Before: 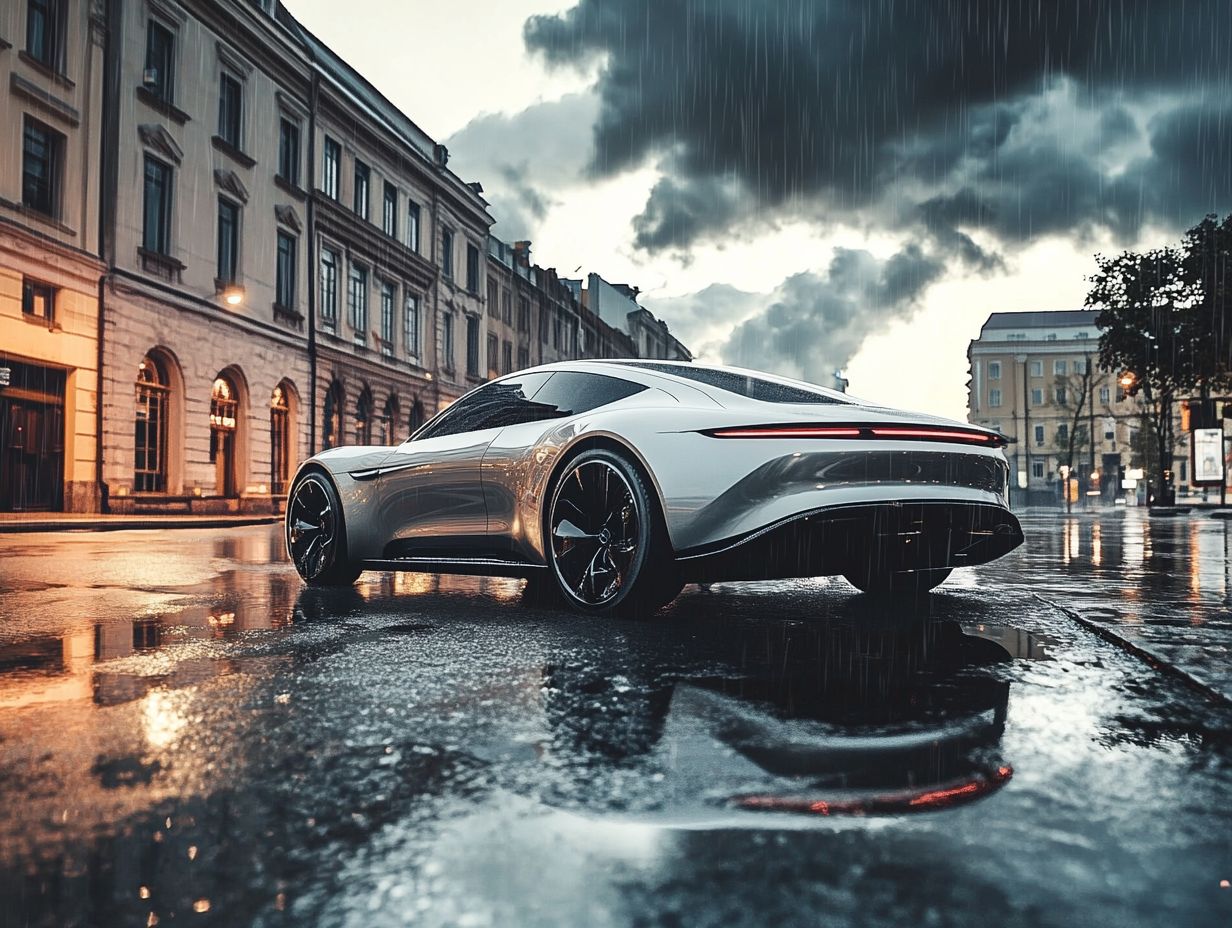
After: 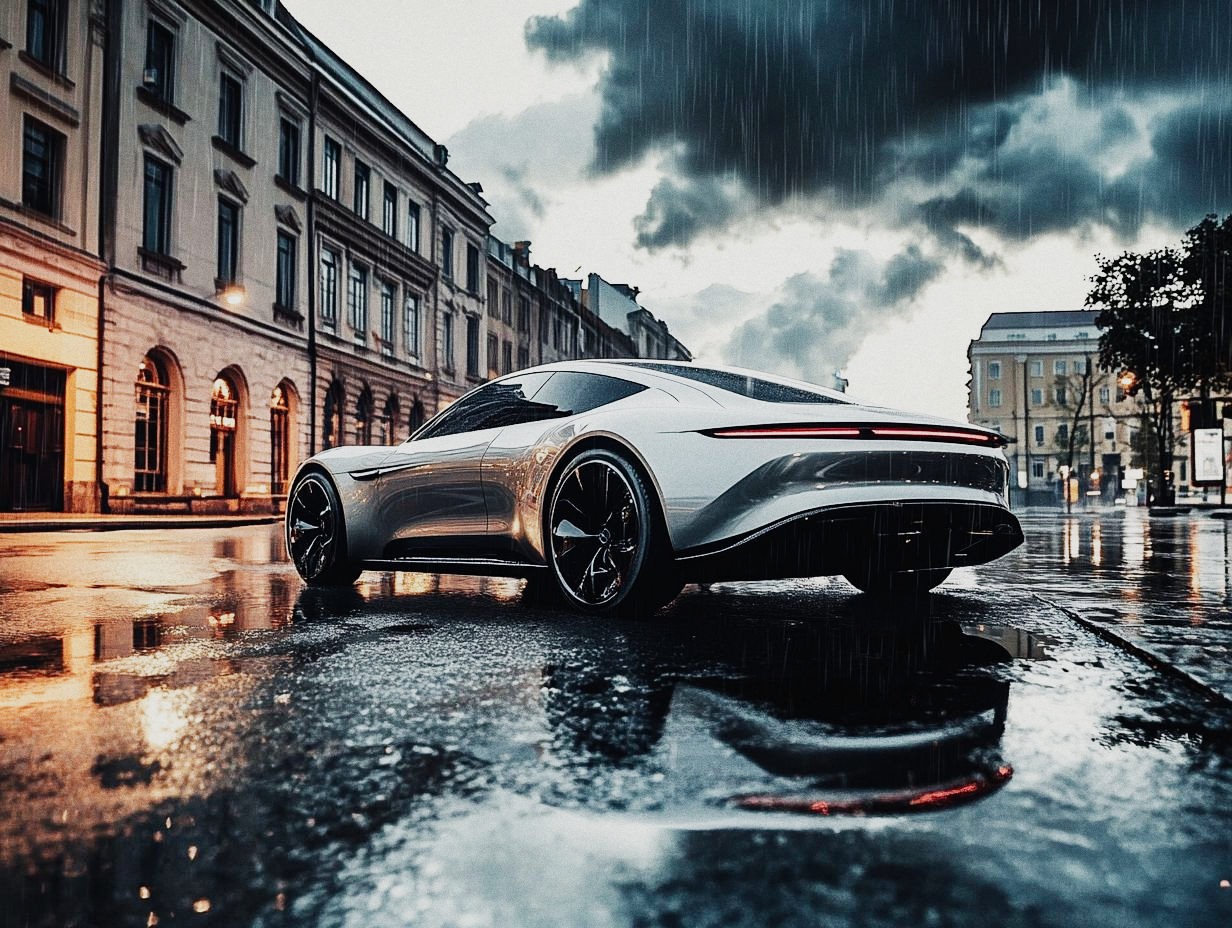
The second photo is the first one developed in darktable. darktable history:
sigmoid: contrast 1.7, skew -0.2, preserve hue 0%, red attenuation 0.1, red rotation 0.035, green attenuation 0.1, green rotation -0.017, blue attenuation 0.15, blue rotation -0.052, base primaries Rec2020
exposure: exposure 0.127 EV, compensate highlight preservation false
grain: coarseness 0.47 ISO
